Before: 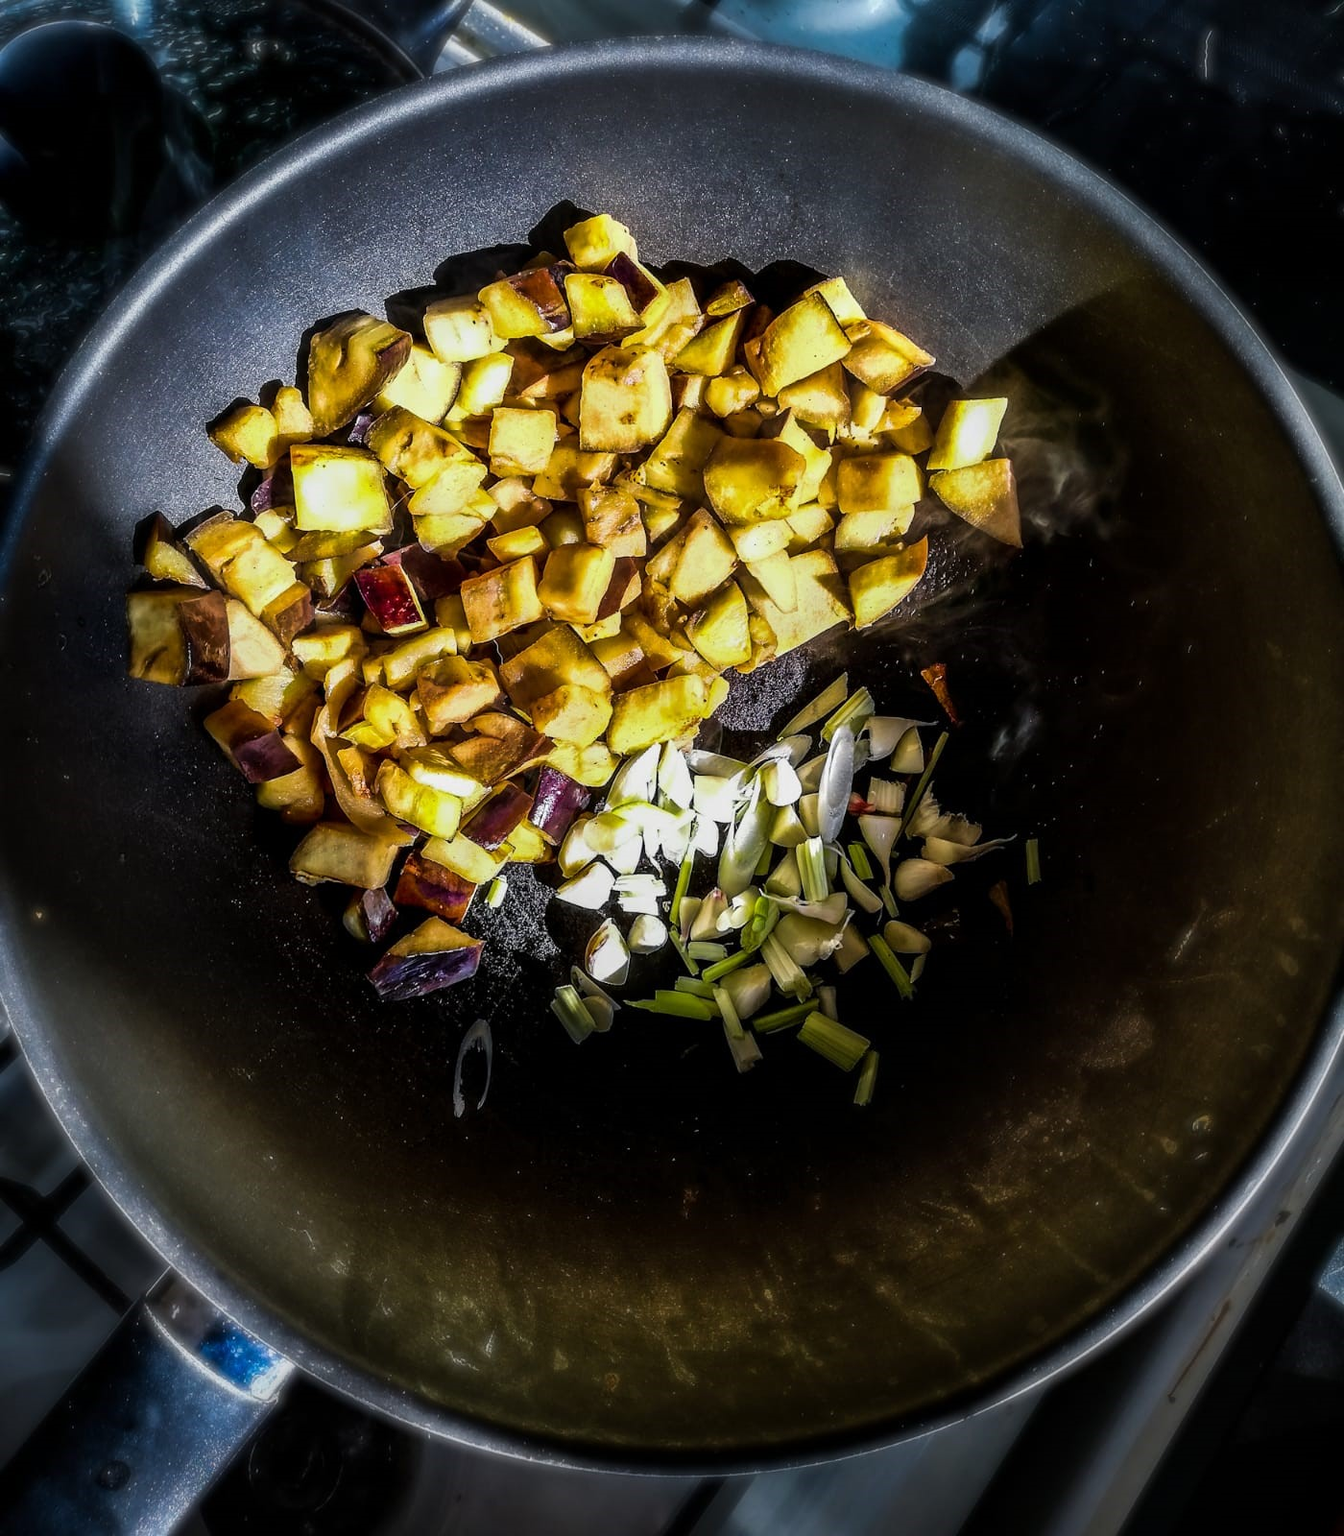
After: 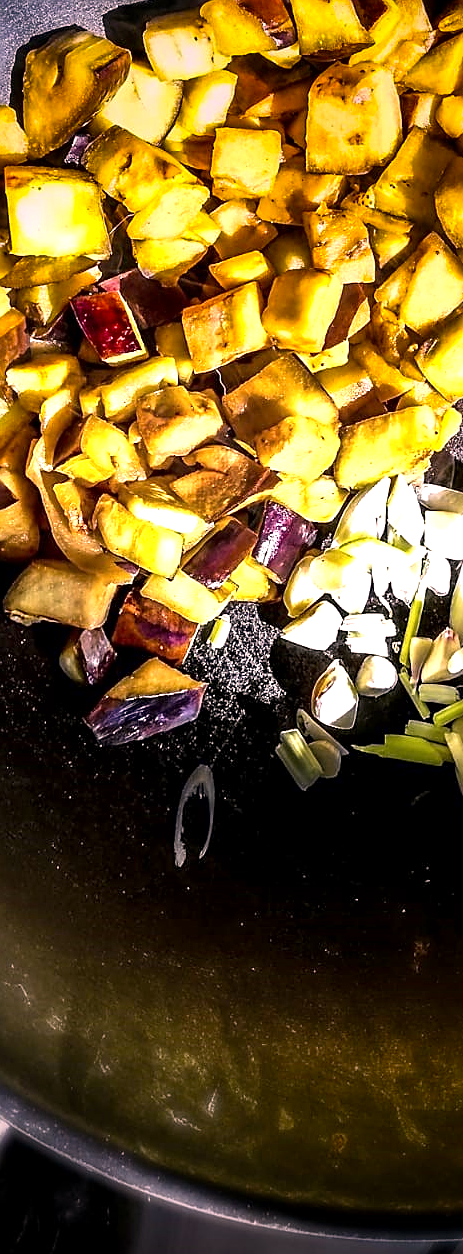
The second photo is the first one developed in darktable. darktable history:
exposure: black level correction 0.001, exposure 1.054 EV, compensate exposure bias true, compensate highlight preservation false
crop and rotate: left 21.35%, top 18.574%, right 45.544%, bottom 3%
color correction: highlights a* 12.17, highlights b* 5.41
sharpen: on, module defaults
contrast brightness saturation: saturation -0.06
vignetting: fall-off start 39.56%, fall-off radius 40.45%, saturation 0.367
